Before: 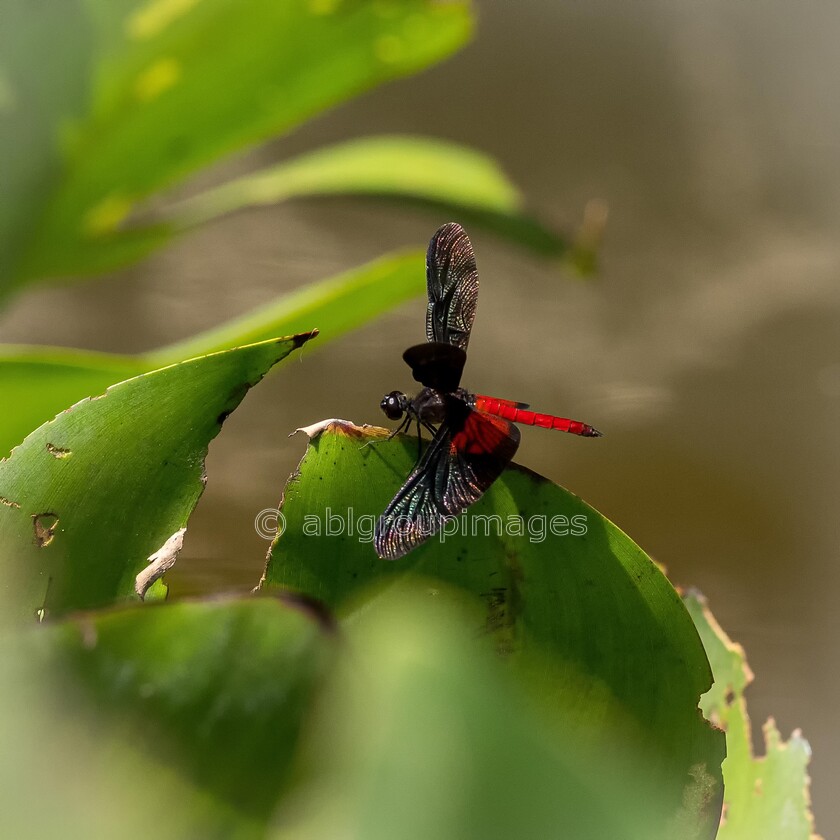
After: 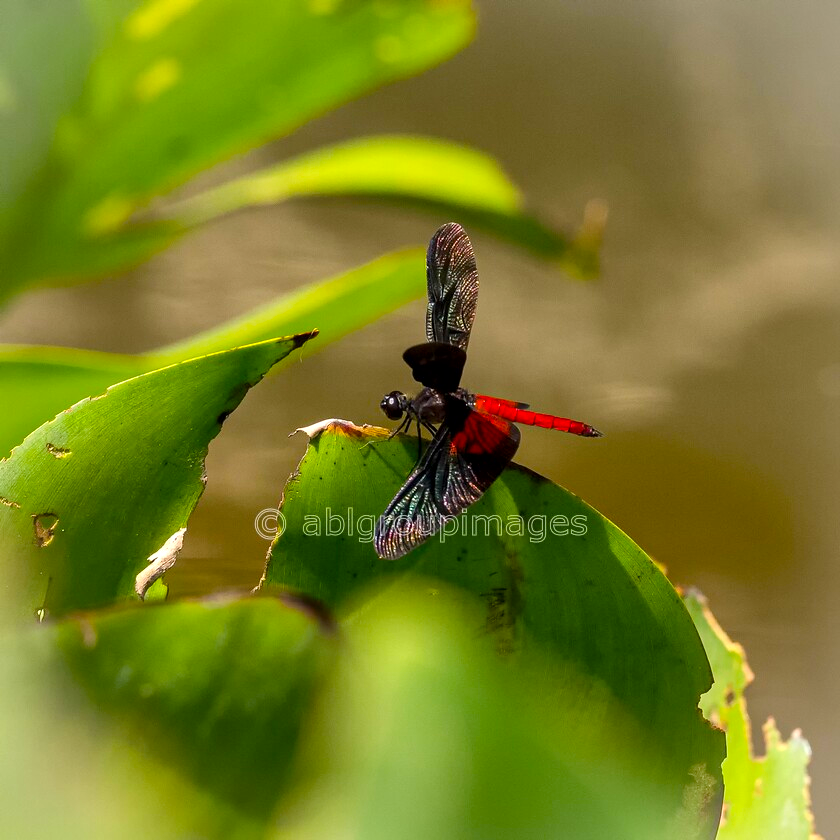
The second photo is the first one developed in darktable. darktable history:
tone equalizer: -7 EV 0.196 EV, -6 EV 0.088 EV, -5 EV 0.06 EV, -4 EV 0.07 EV, -2 EV -0.029 EV, -1 EV -0.029 EV, +0 EV -0.05 EV
color balance rgb: perceptual saturation grading › global saturation 30.382%, perceptual brilliance grading › global brilliance 9.459%, perceptual brilliance grading › shadows 15.666%
local contrast: mode bilateral grid, contrast 20, coarseness 50, detail 120%, midtone range 0.2
